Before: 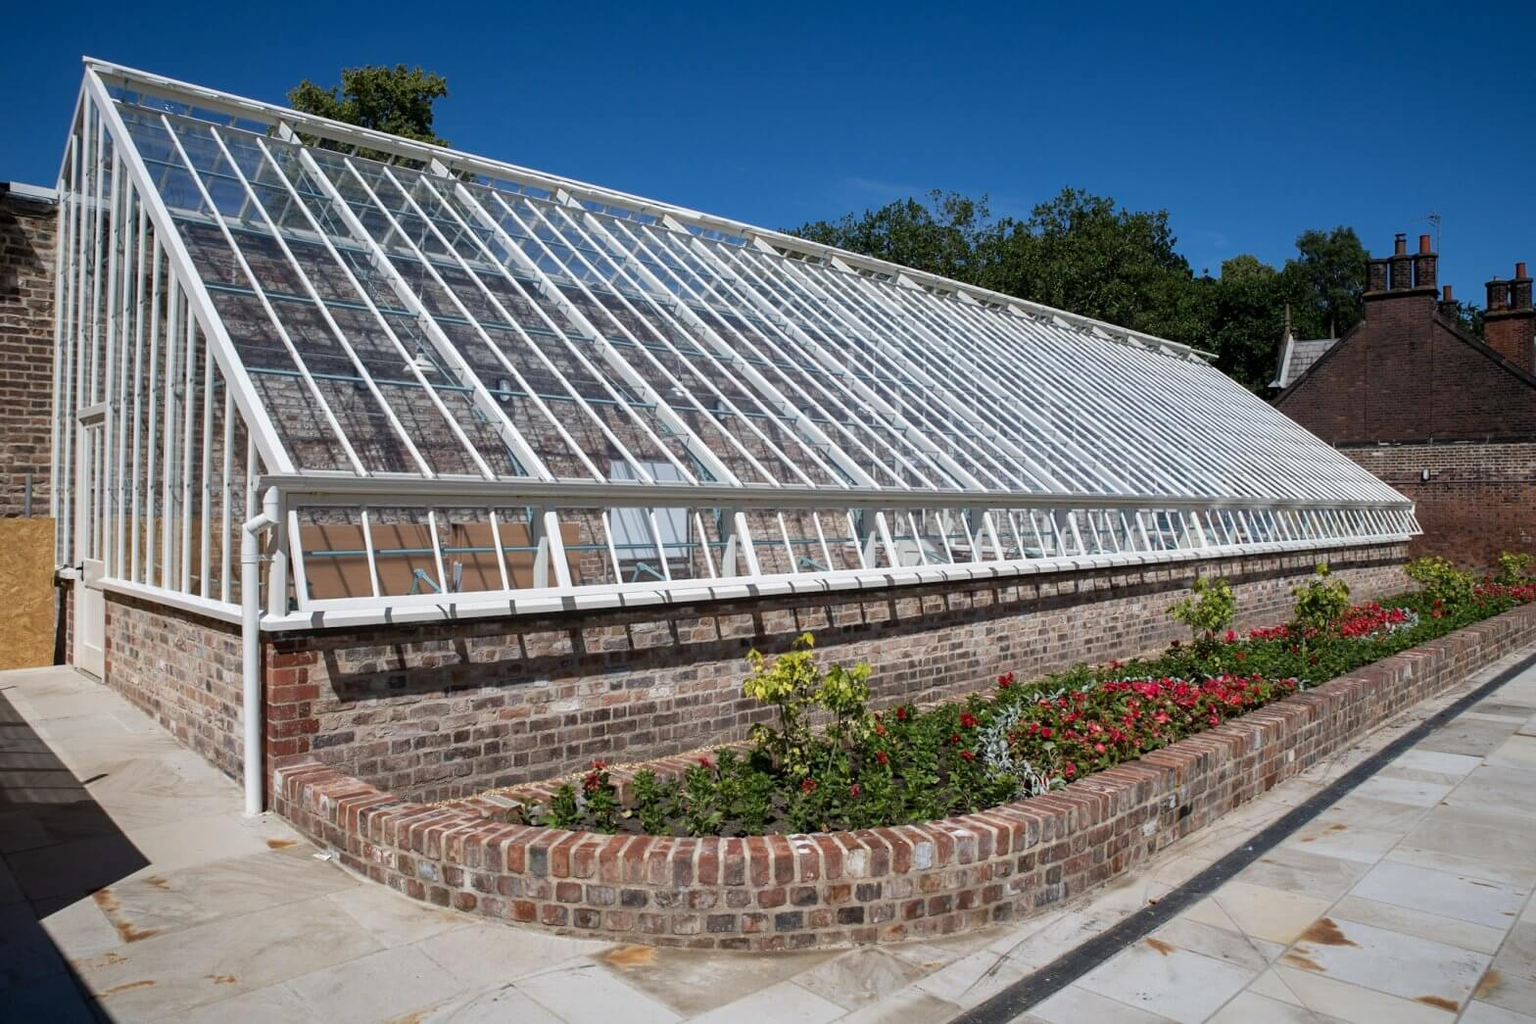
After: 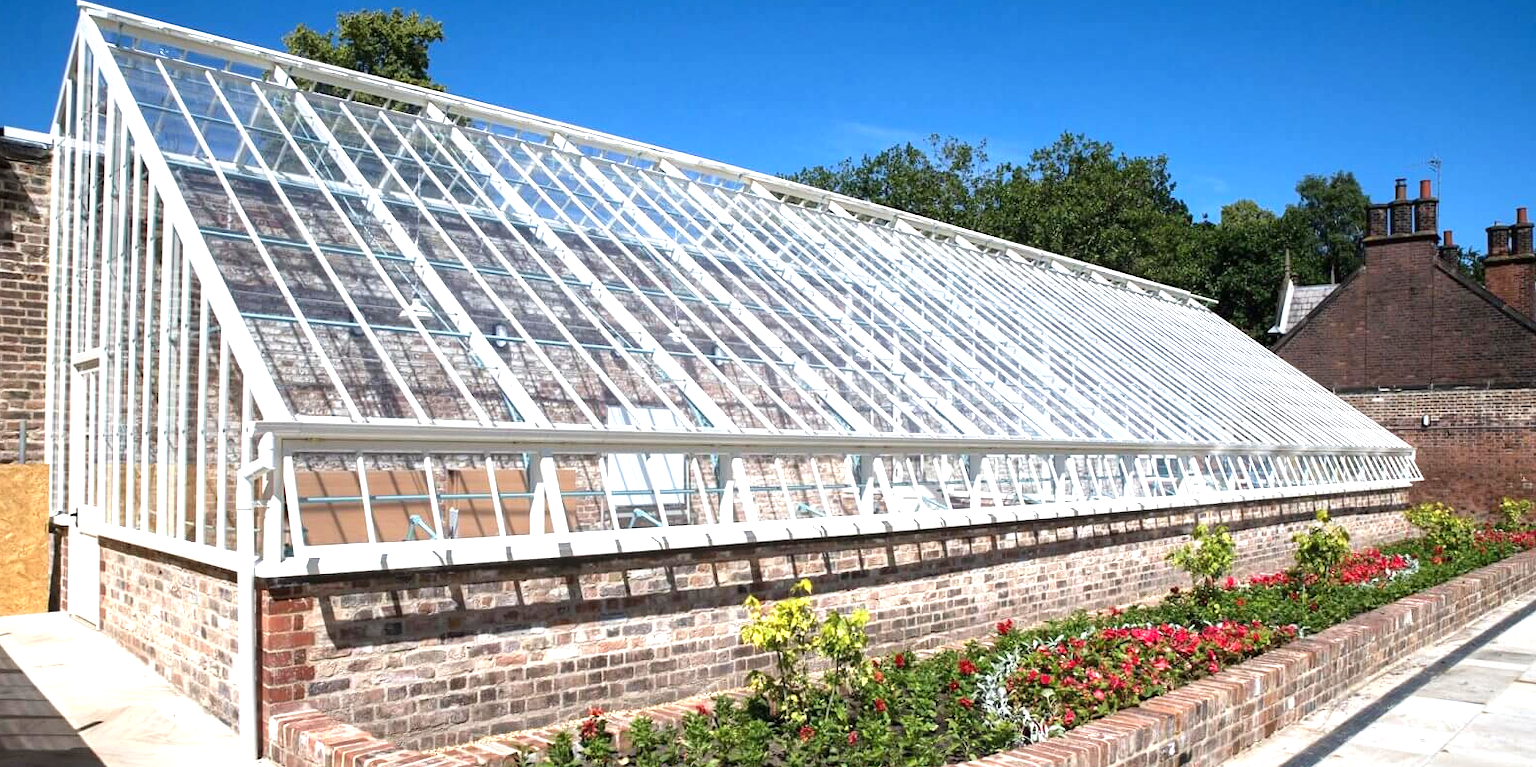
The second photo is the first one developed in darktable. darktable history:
crop: left 0.387%, top 5.469%, bottom 19.809%
exposure: black level correction 0, exposure 1.35 EV, compensate exposure bias true, compensate highlight preservation false
